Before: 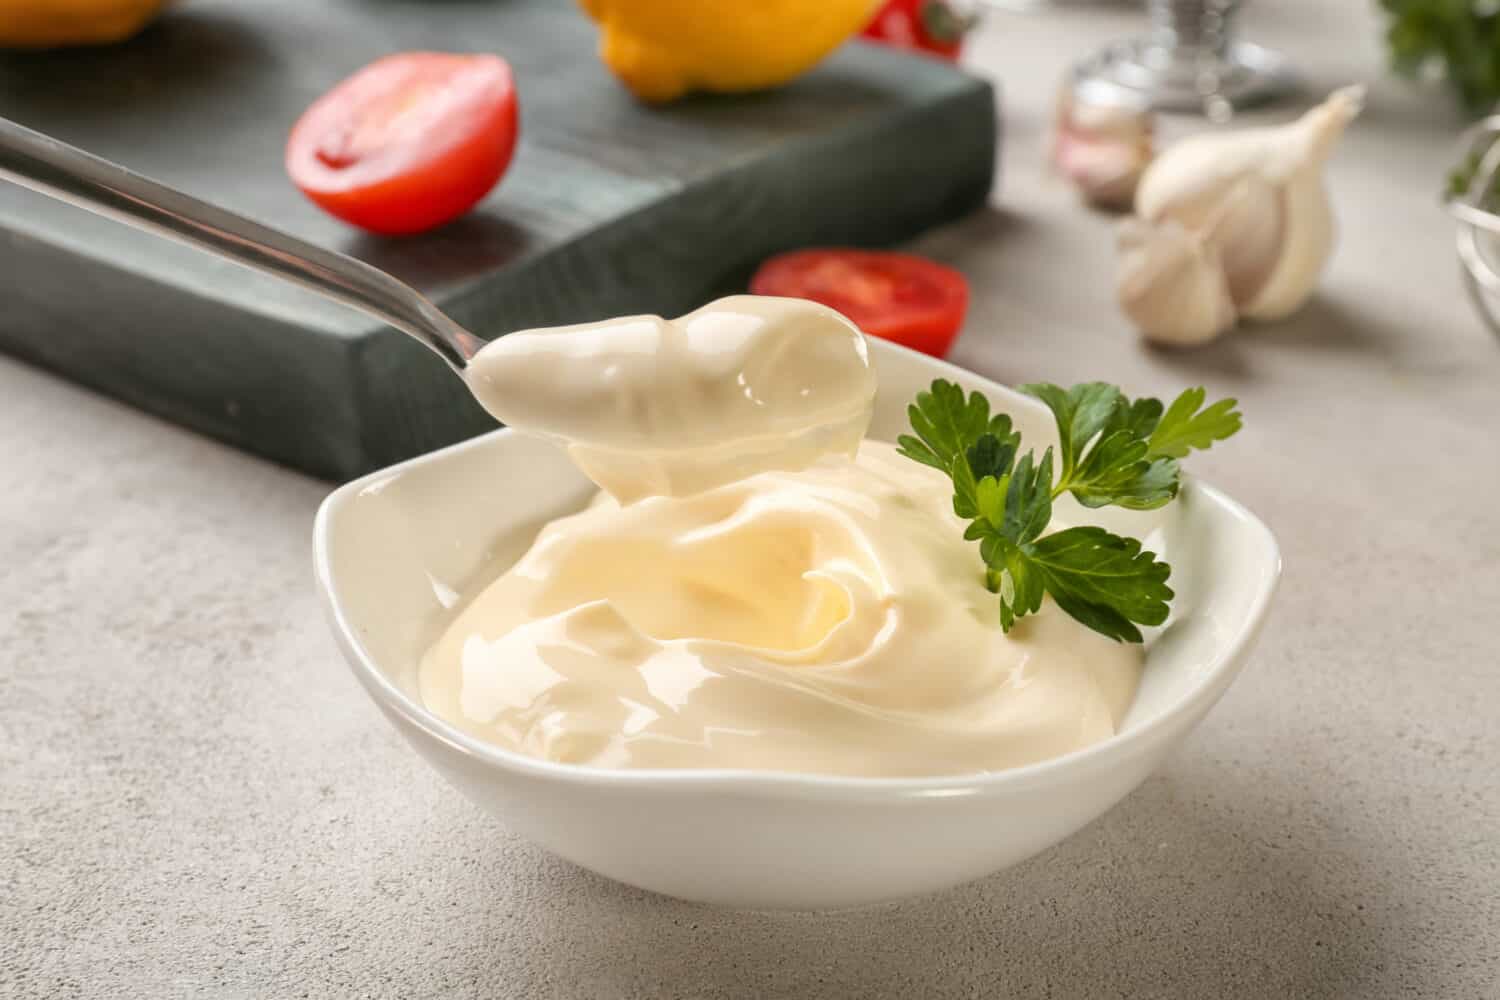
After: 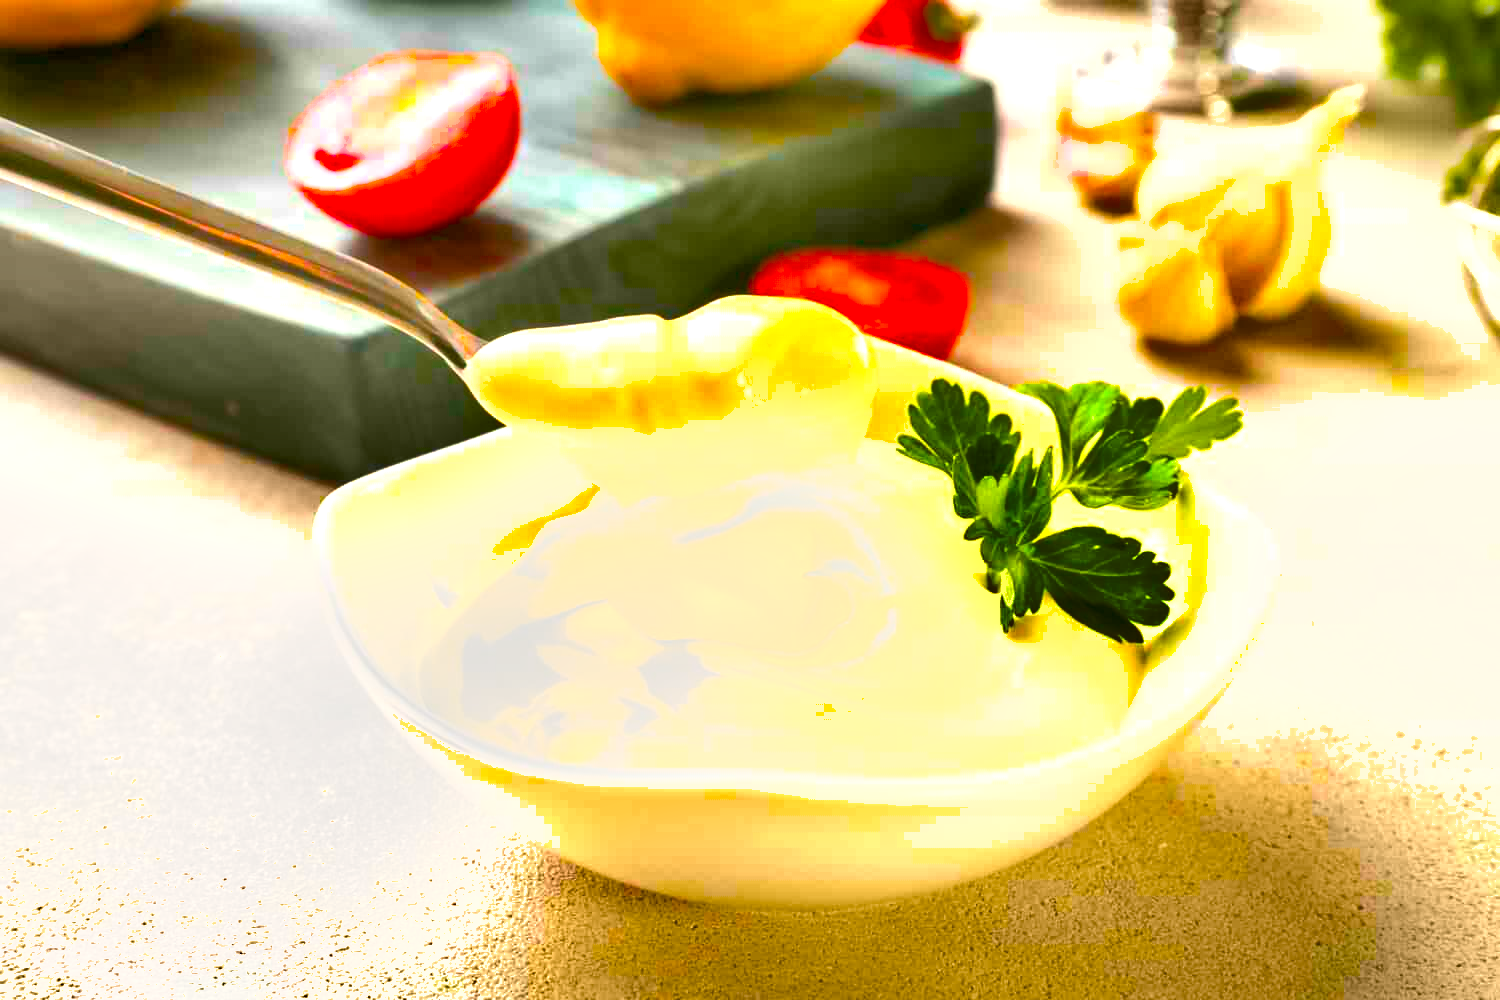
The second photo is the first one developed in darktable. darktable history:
exposure: exposure 1.207 EV, compensate highlight preservation false
color balance rgb: global offset › luminance -0.48%, linear chroma grading › shadows 16.689%, linear chroma grading › highlights 60.97%, linear chroma grading › global chroma 49.555%, perceptual saturation grading › global saturation 31.057%, global vibrance 50.556%
shadows and highlights: shadows color adjustment 98.02%, highlights color adjustment 58.51%, soften with gaussian
